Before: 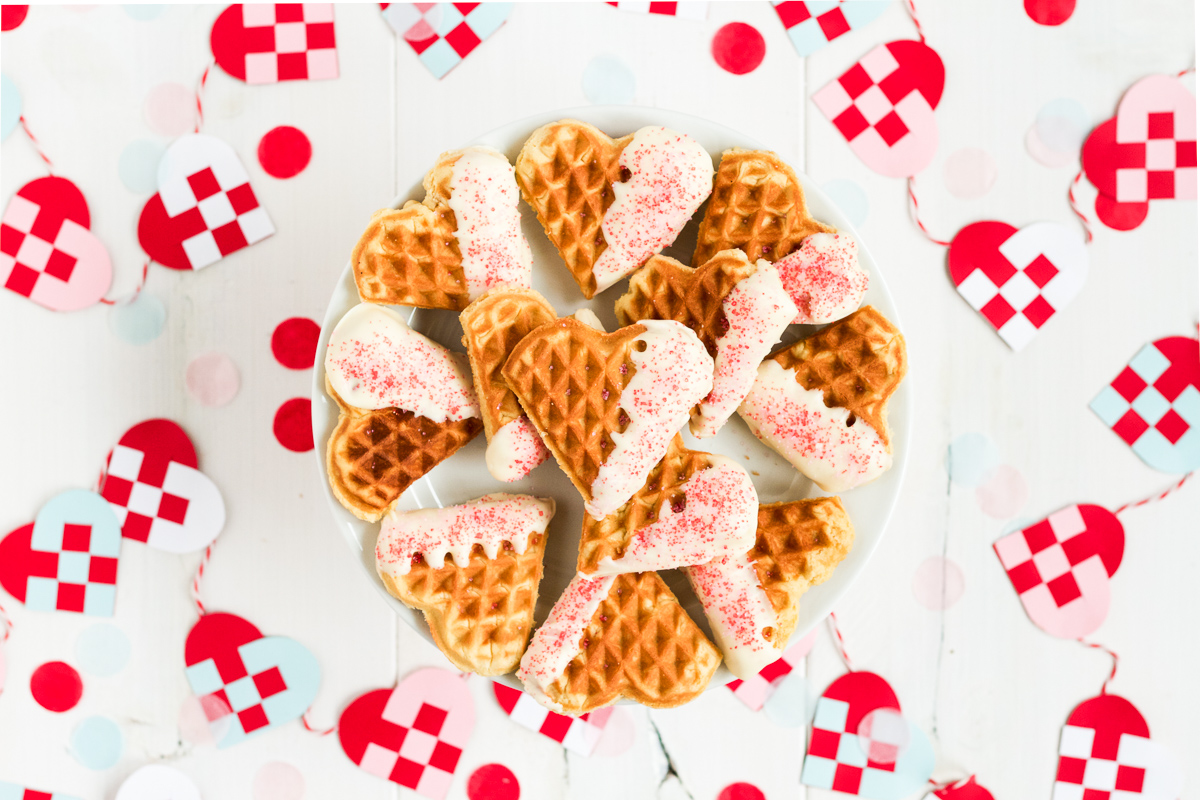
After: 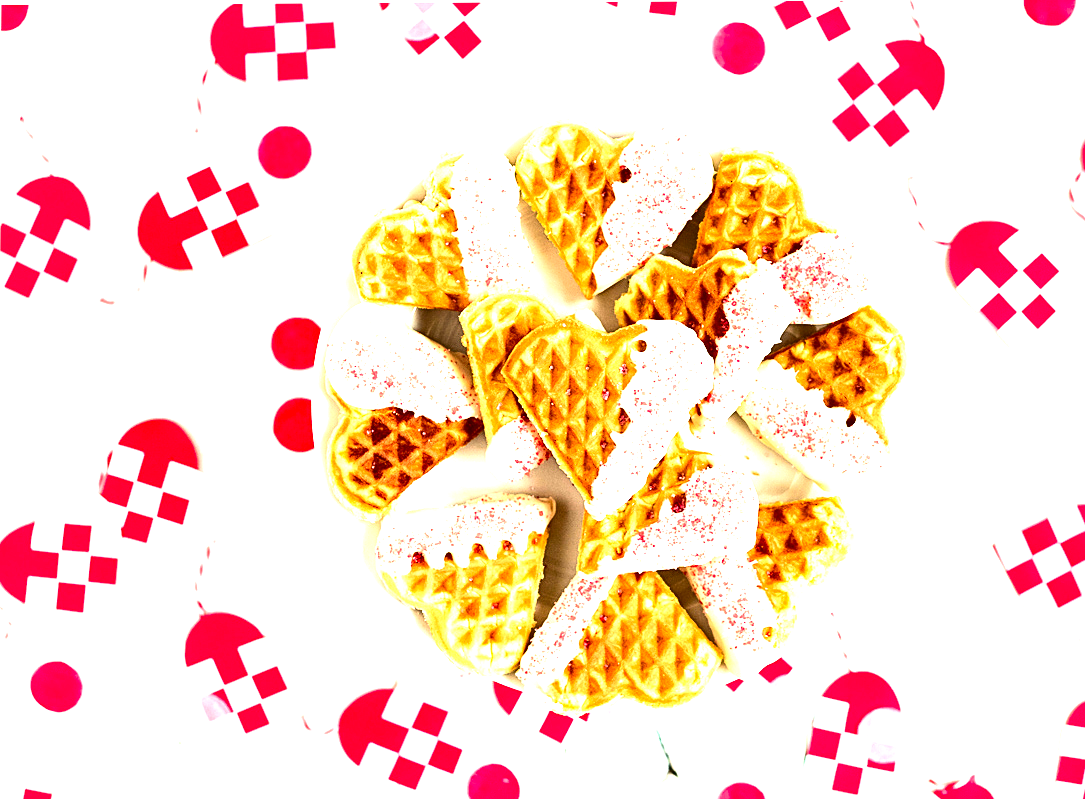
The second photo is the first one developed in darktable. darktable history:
crop: right 9.518%, bottom 0.016%
contrast brightness saturation: contrast 0.24, brightness -0.225, saturation 0.147
exposure: black level correction 0, exposure 1.497 EV, compensate exposure bias true, compensate highlight preservation false
sharpen: on, module defaults
